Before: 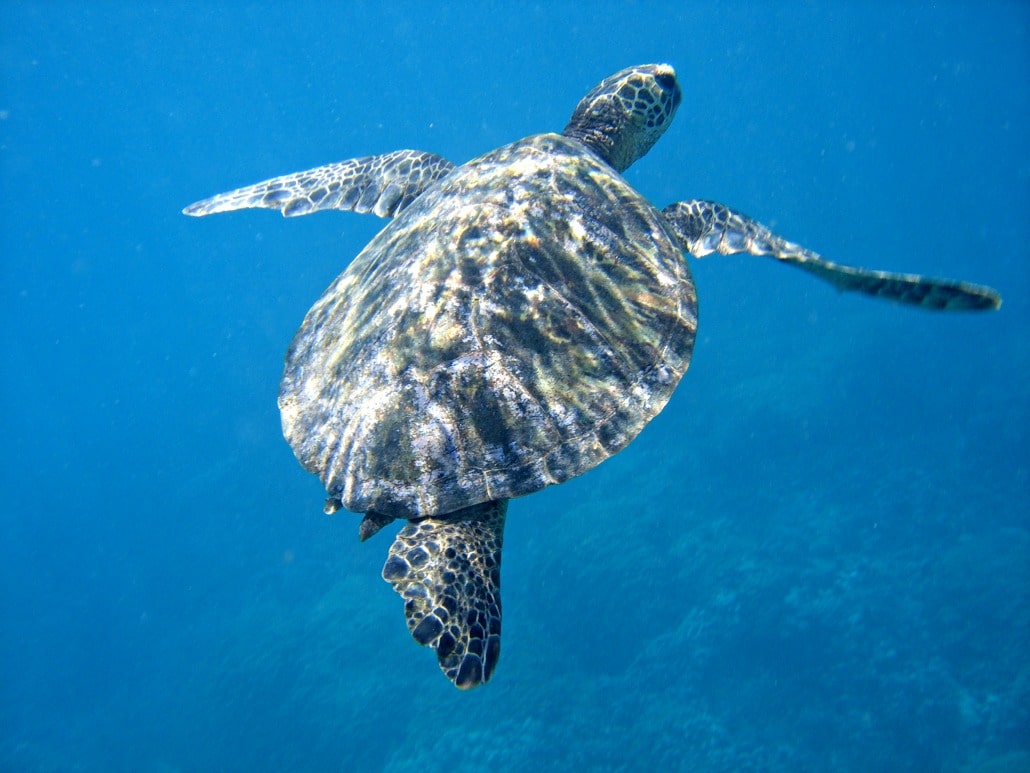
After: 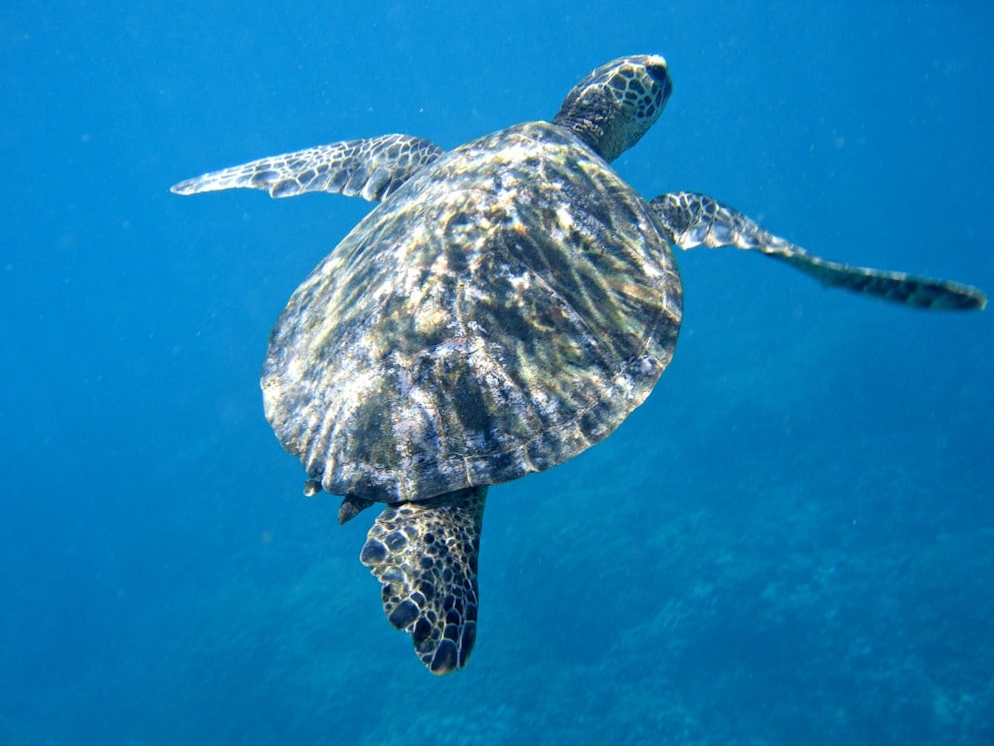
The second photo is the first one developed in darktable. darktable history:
crop and rotate: angle -1.55°
